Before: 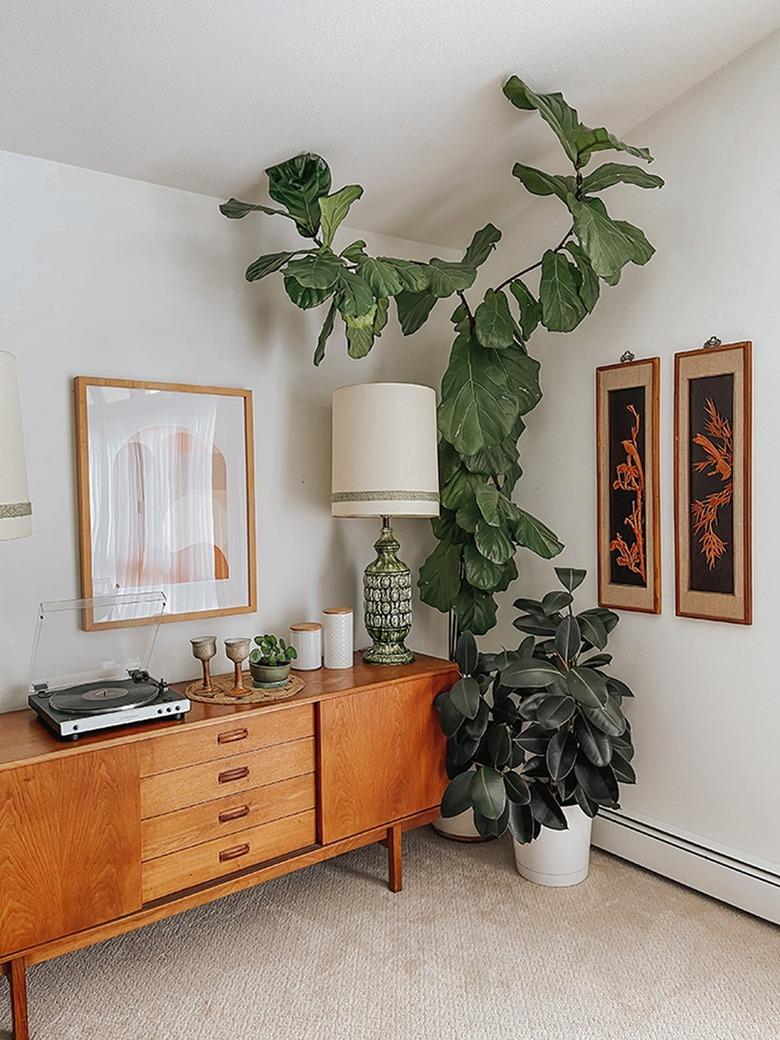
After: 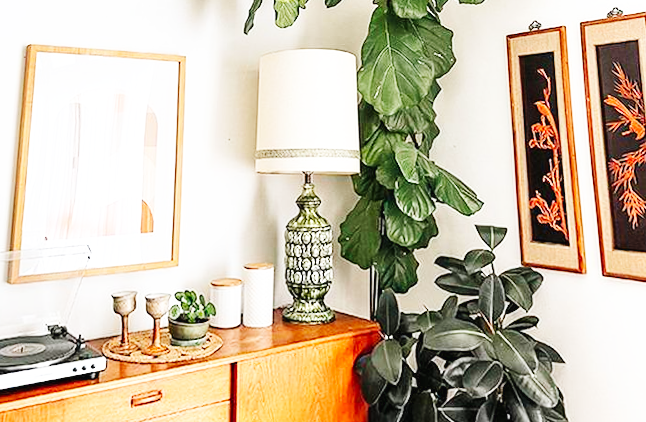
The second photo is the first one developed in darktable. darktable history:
exposure: black level correction 0.001, exposure 0.5 EV, compensate exposure bias true, compensate highlight preservation false
base curve: curves: ch0 [(0, 0.003) (0.001, 0.002) (0.006, 0.004) (0.02, 0.022) (0.048, 0.086) (0.094, 0.234) (0.162, 0.431) (0.258, 0.629) (0.385, 0.8) (0.548, 0.918) (0.751, 0.988) (1, 1)], preserve colors none
rotate and perspective: rotation 0.72°, lens shift (vertical) -0.352, lens shift (horizontal) -0.051, crop left 0.152, crop right 0.859, crop top 0.019, crop bottom 0.964
crop and rotate: top 23.84%, bottom 34.294%
